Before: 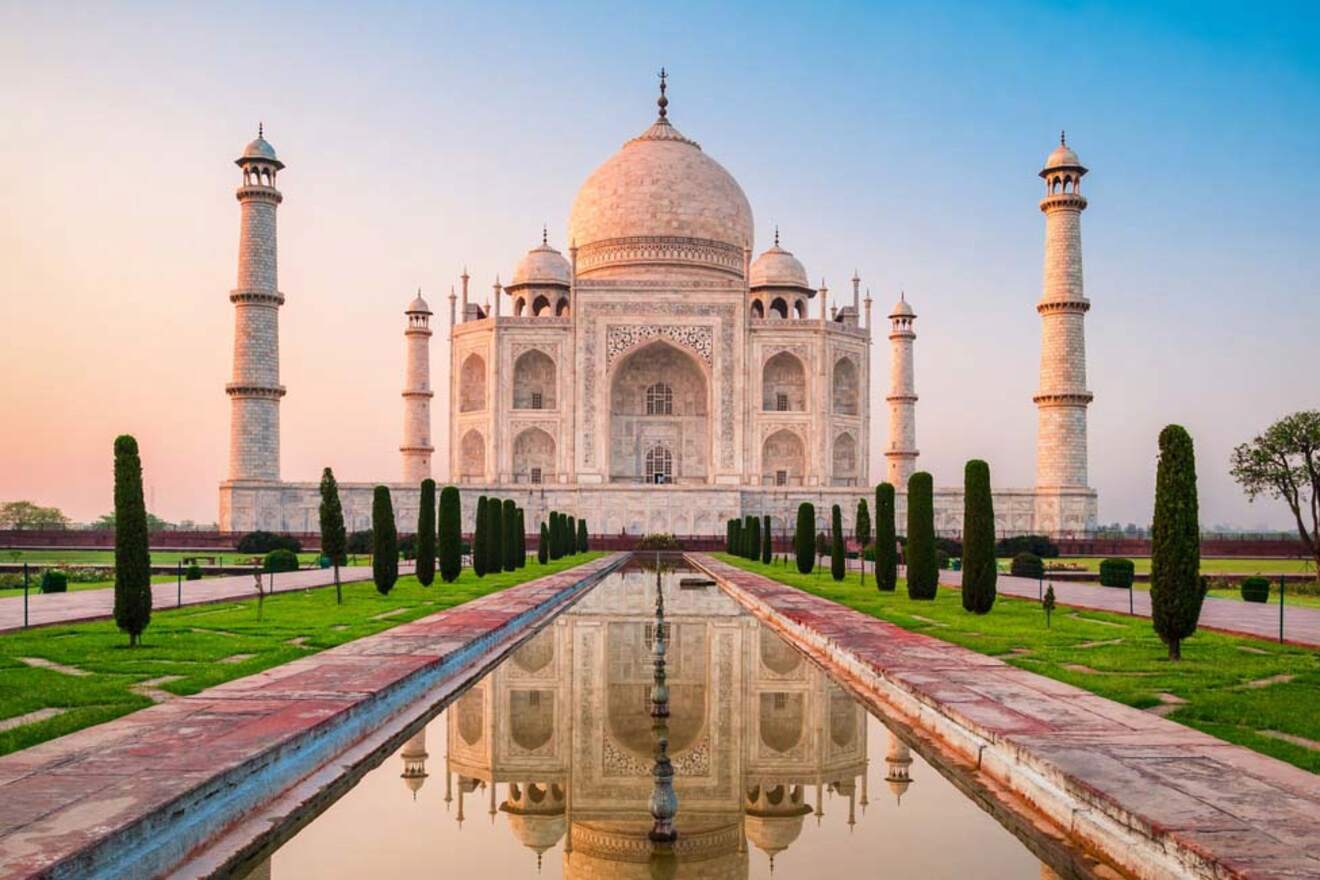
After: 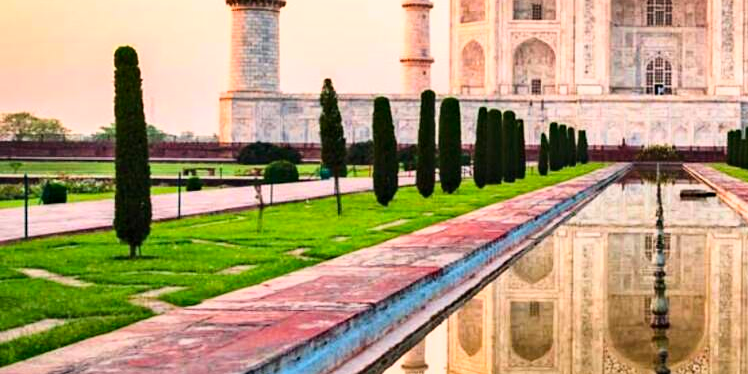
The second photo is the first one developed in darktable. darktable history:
base curve: curves: ch0 [(0, 0) (0.028, 0.03) (0.121, 0.232) (0.46, 0.748) (0.859, 0.968) (1, 1)]
crop: top 44.245%, right 43.326%, bottom 13.199%
shadows and highlights: white point adjustment 0.044, soften with gaussian
levels: mode automatic, levels [0.072, 0.414, 0.976]
haze removal: compatibility mode true, adaptive false
